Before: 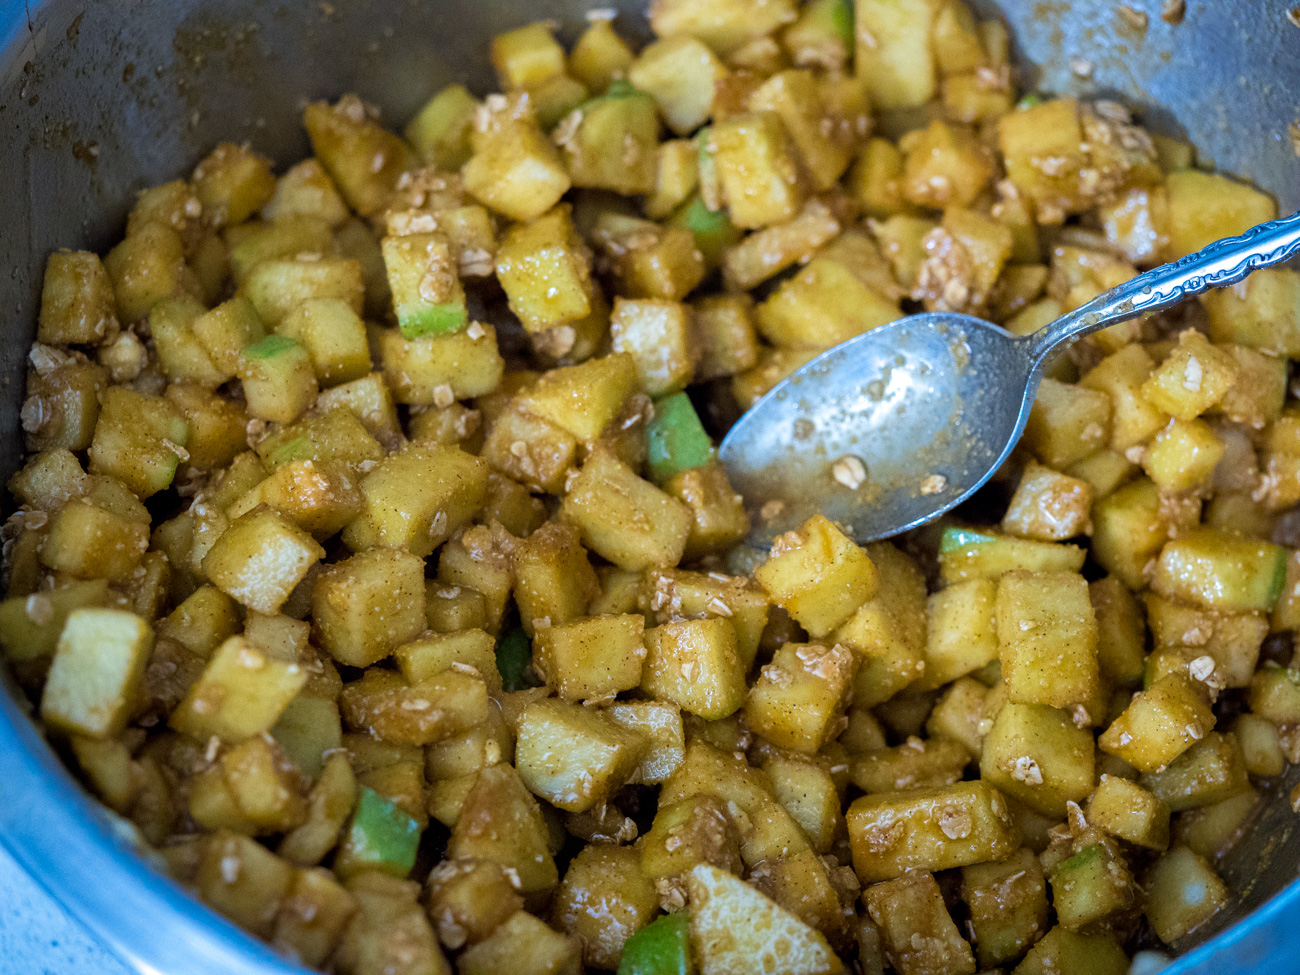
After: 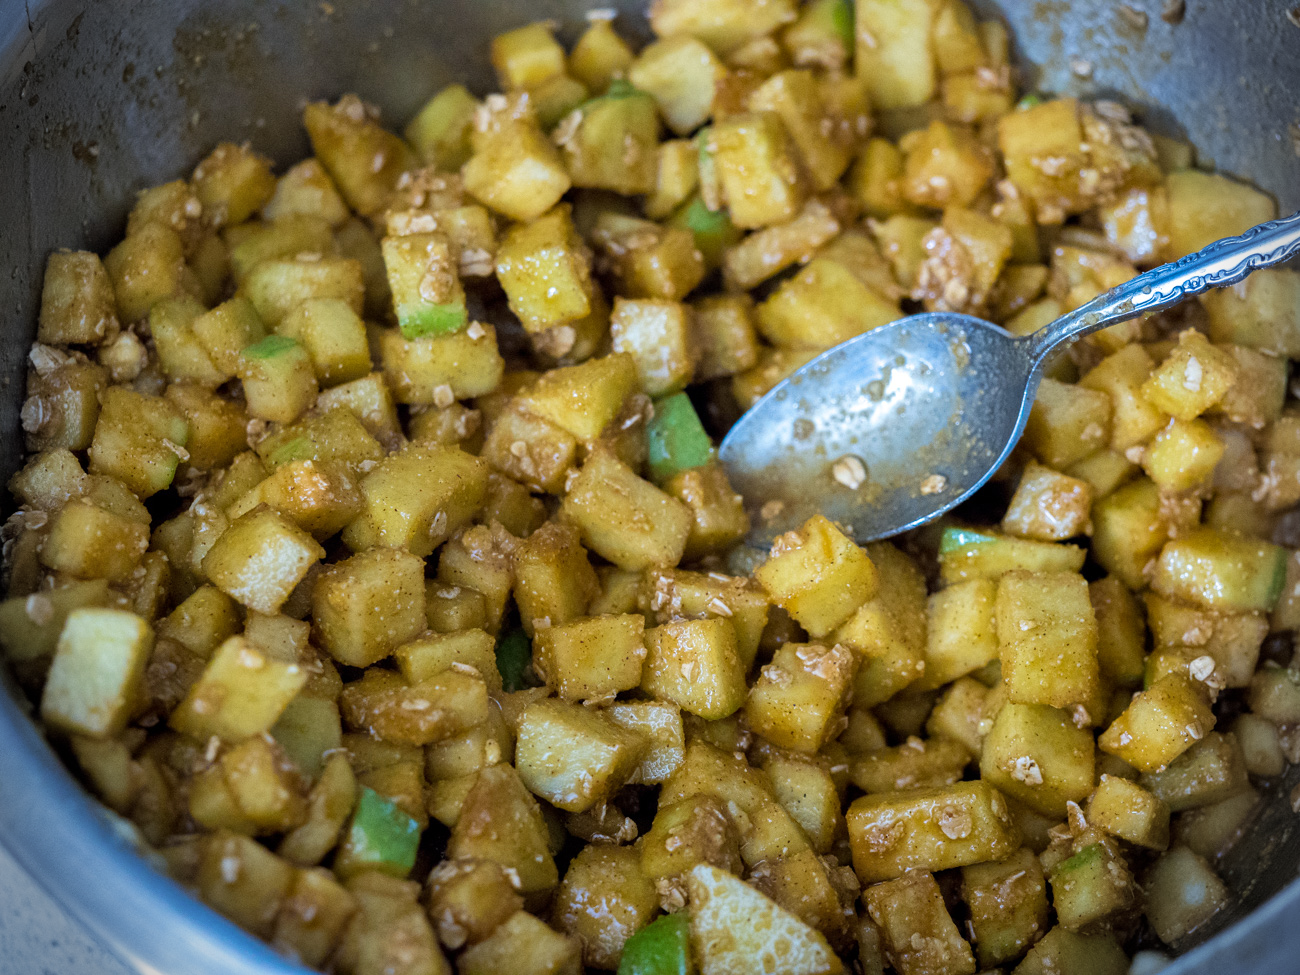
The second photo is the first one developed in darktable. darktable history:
shadows and highlights: soften with gaussian
vignetting: fall-off start 88.03%, fall-off radius 24.9%
